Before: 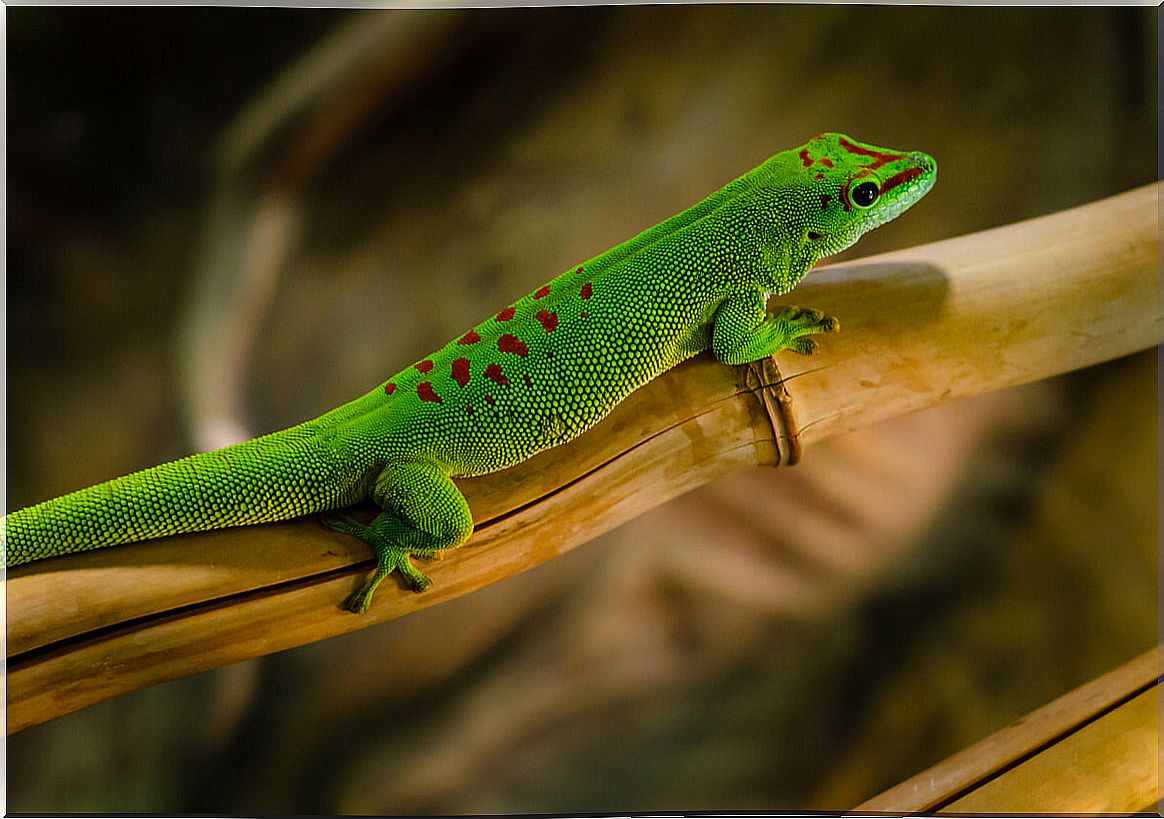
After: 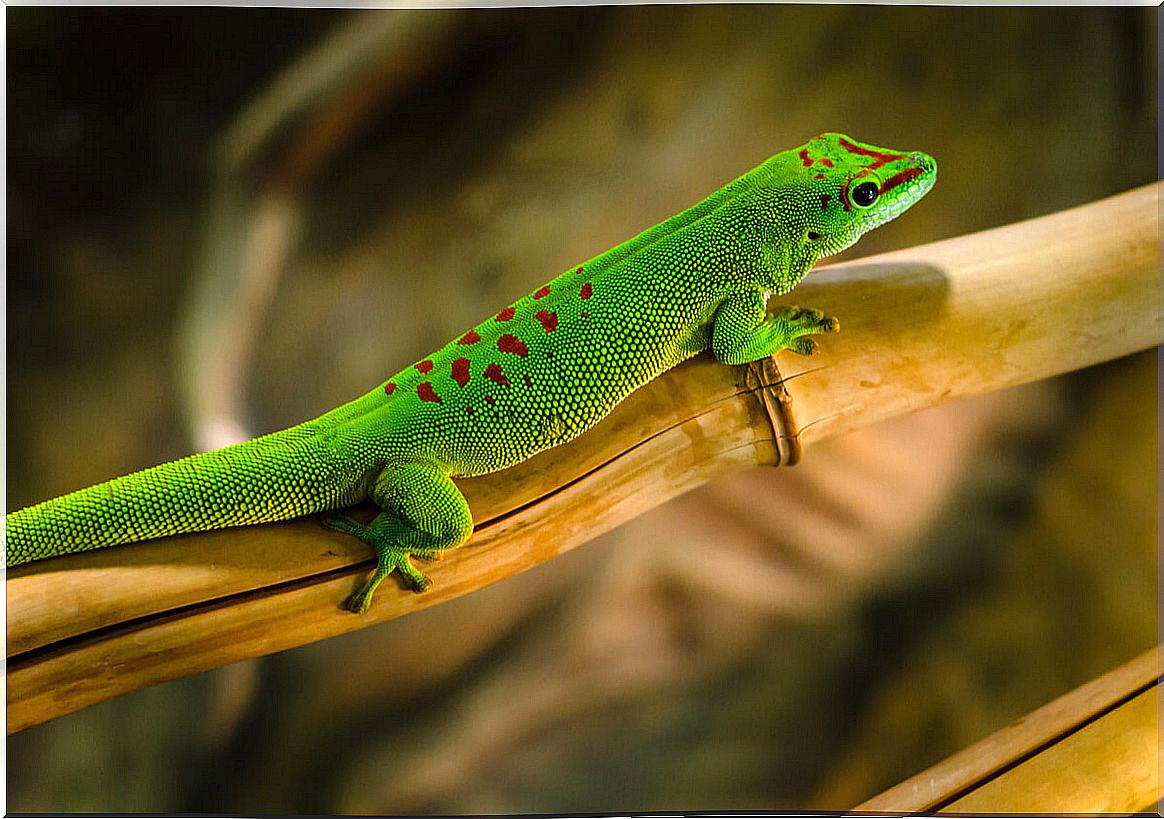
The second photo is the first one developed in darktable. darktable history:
exposure: black level correction 0, exposure 0.594 EV, compensate highlight preservation false
